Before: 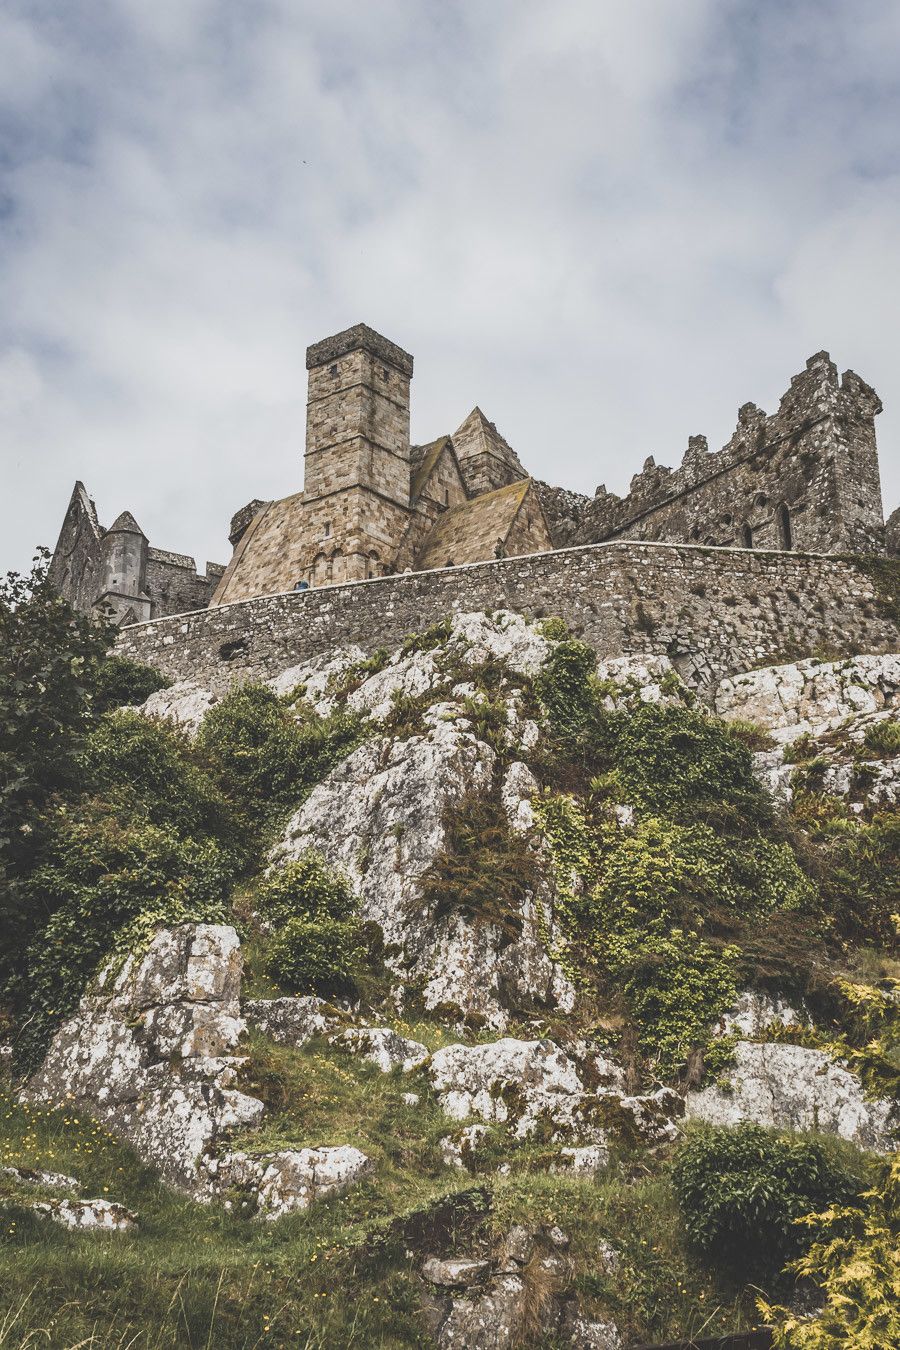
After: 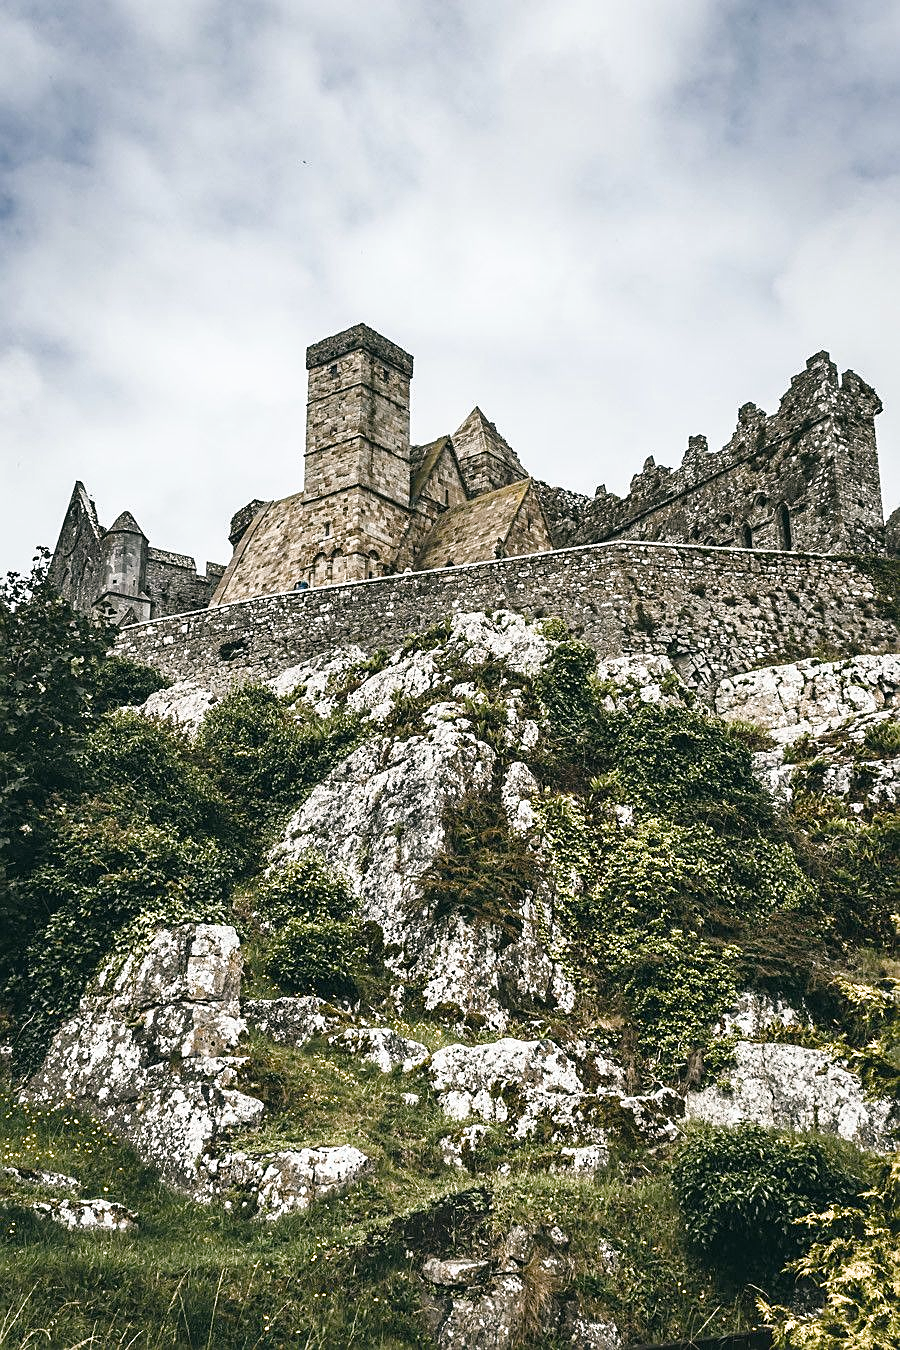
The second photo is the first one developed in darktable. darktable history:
color balance rgb: shadows lift › chroma 2.058%, shadows lift › hue 214.79°, global offset › luminance -0.331%, global offset › chroma 0.111%, global offset › hue 163.83°, perceptual saturation grading › global saturation 20%, perceptual saturation grading › highlights -49.274%, perceptual saturation grading › shadows 24.913%, global vibrance 20%
sharpen: on, module defaults
filmic rgb: black relative exposure -8.19 EV, white relative exposure 2.2 EV, target white luminance 99.911%, hardness 7.16, latitude 74.37%, contrast 1.32, highlights saturation mix -1.55%, shadows ↔ highlights balance 30.31%
